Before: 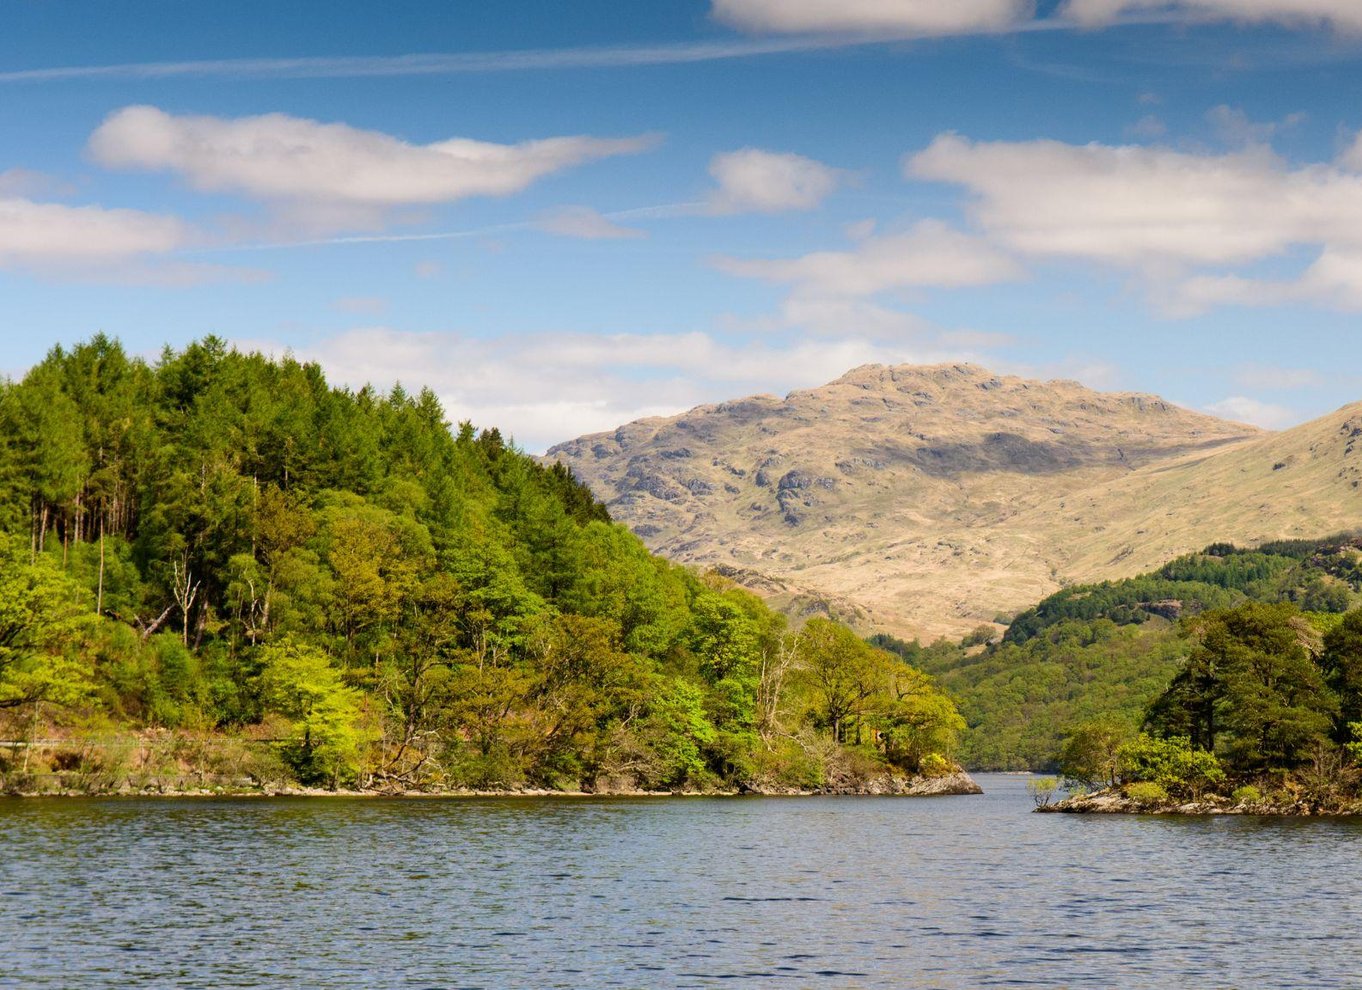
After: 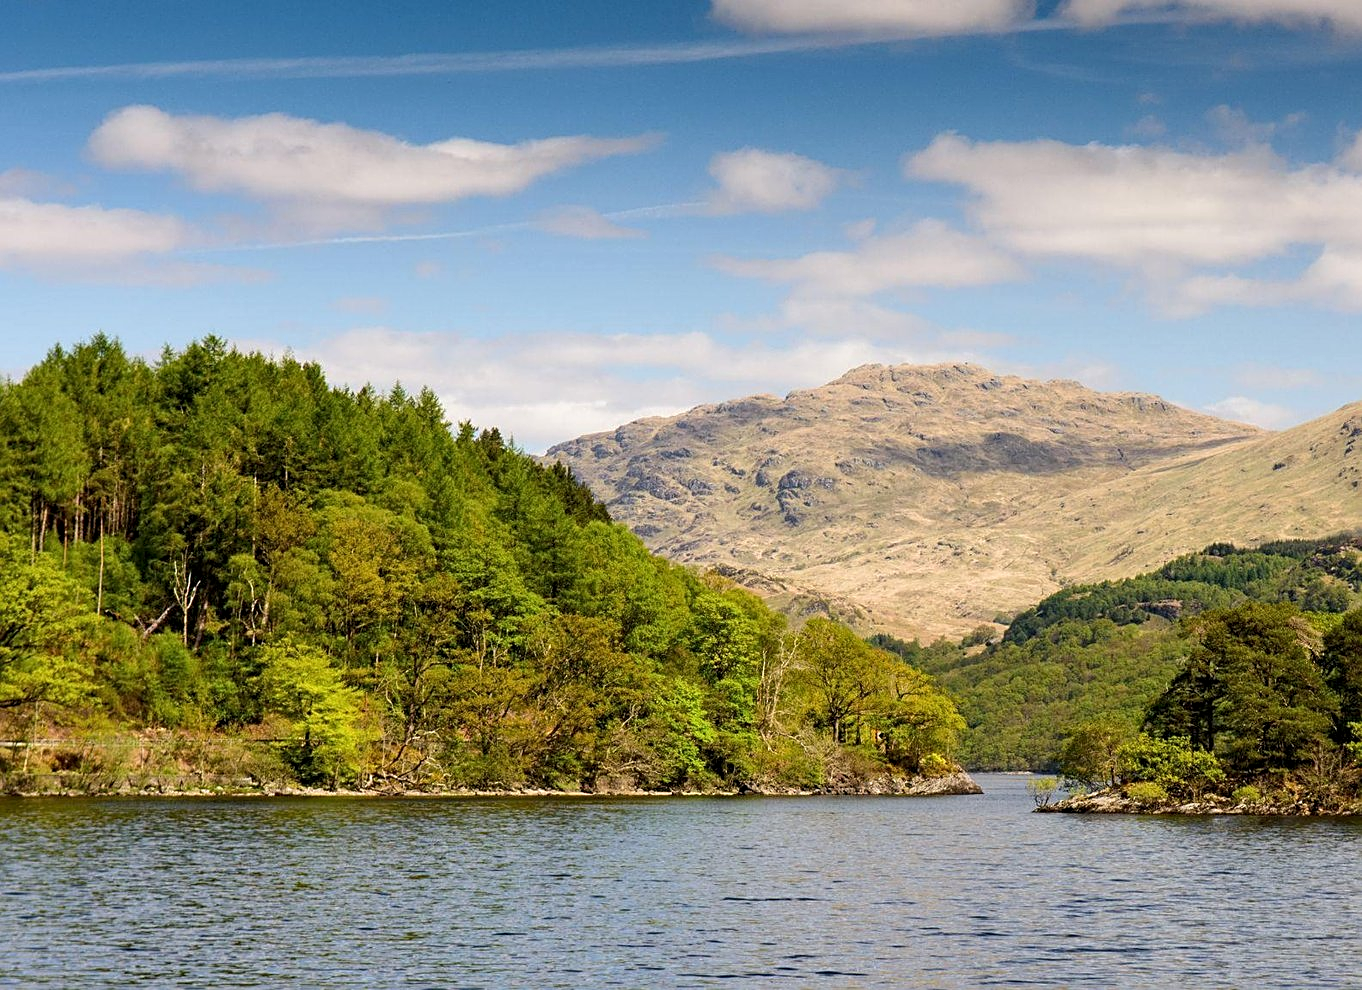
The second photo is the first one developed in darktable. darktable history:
local contrast: highlights 100%, shadows 103%, detail 119%, midtone range 0.2
sharpen: on, module defaults
